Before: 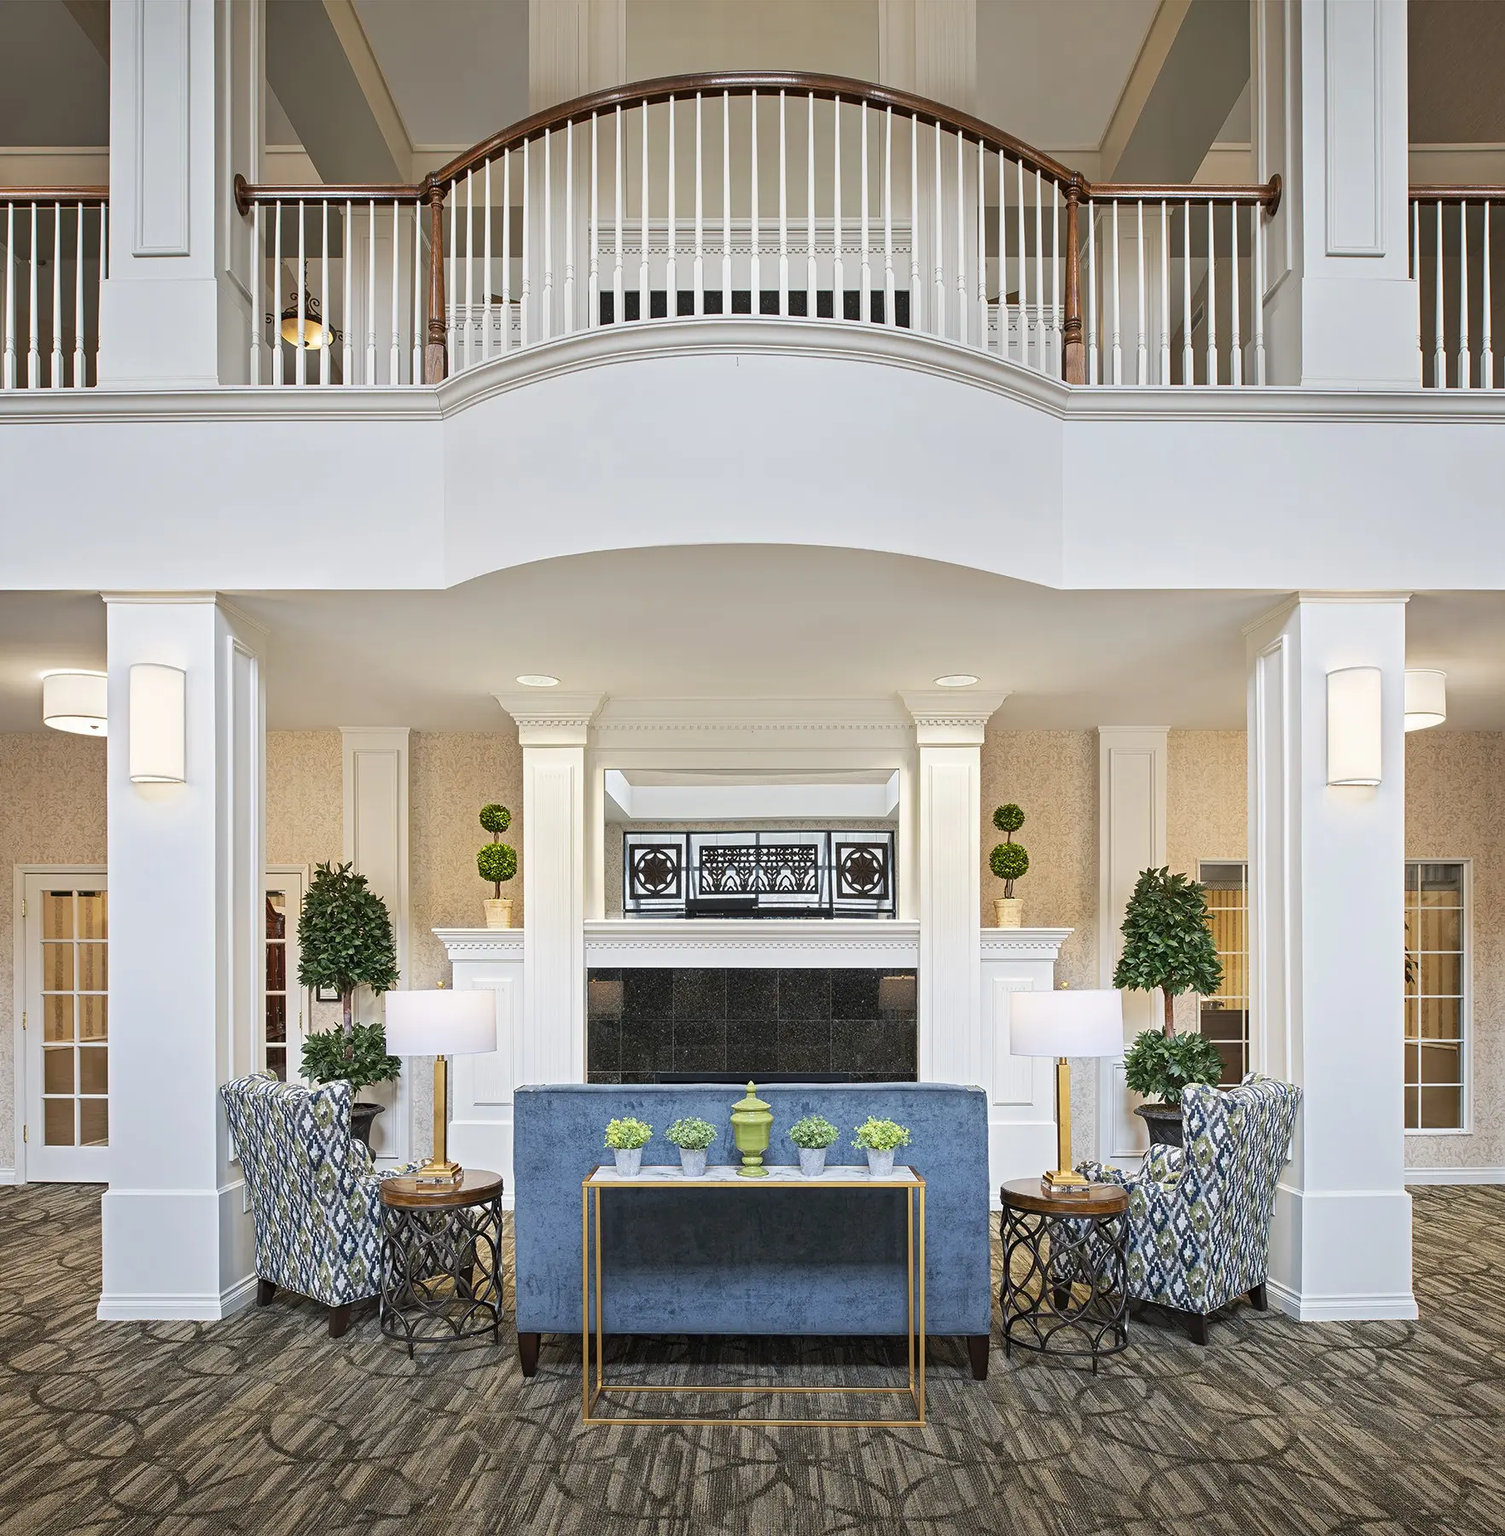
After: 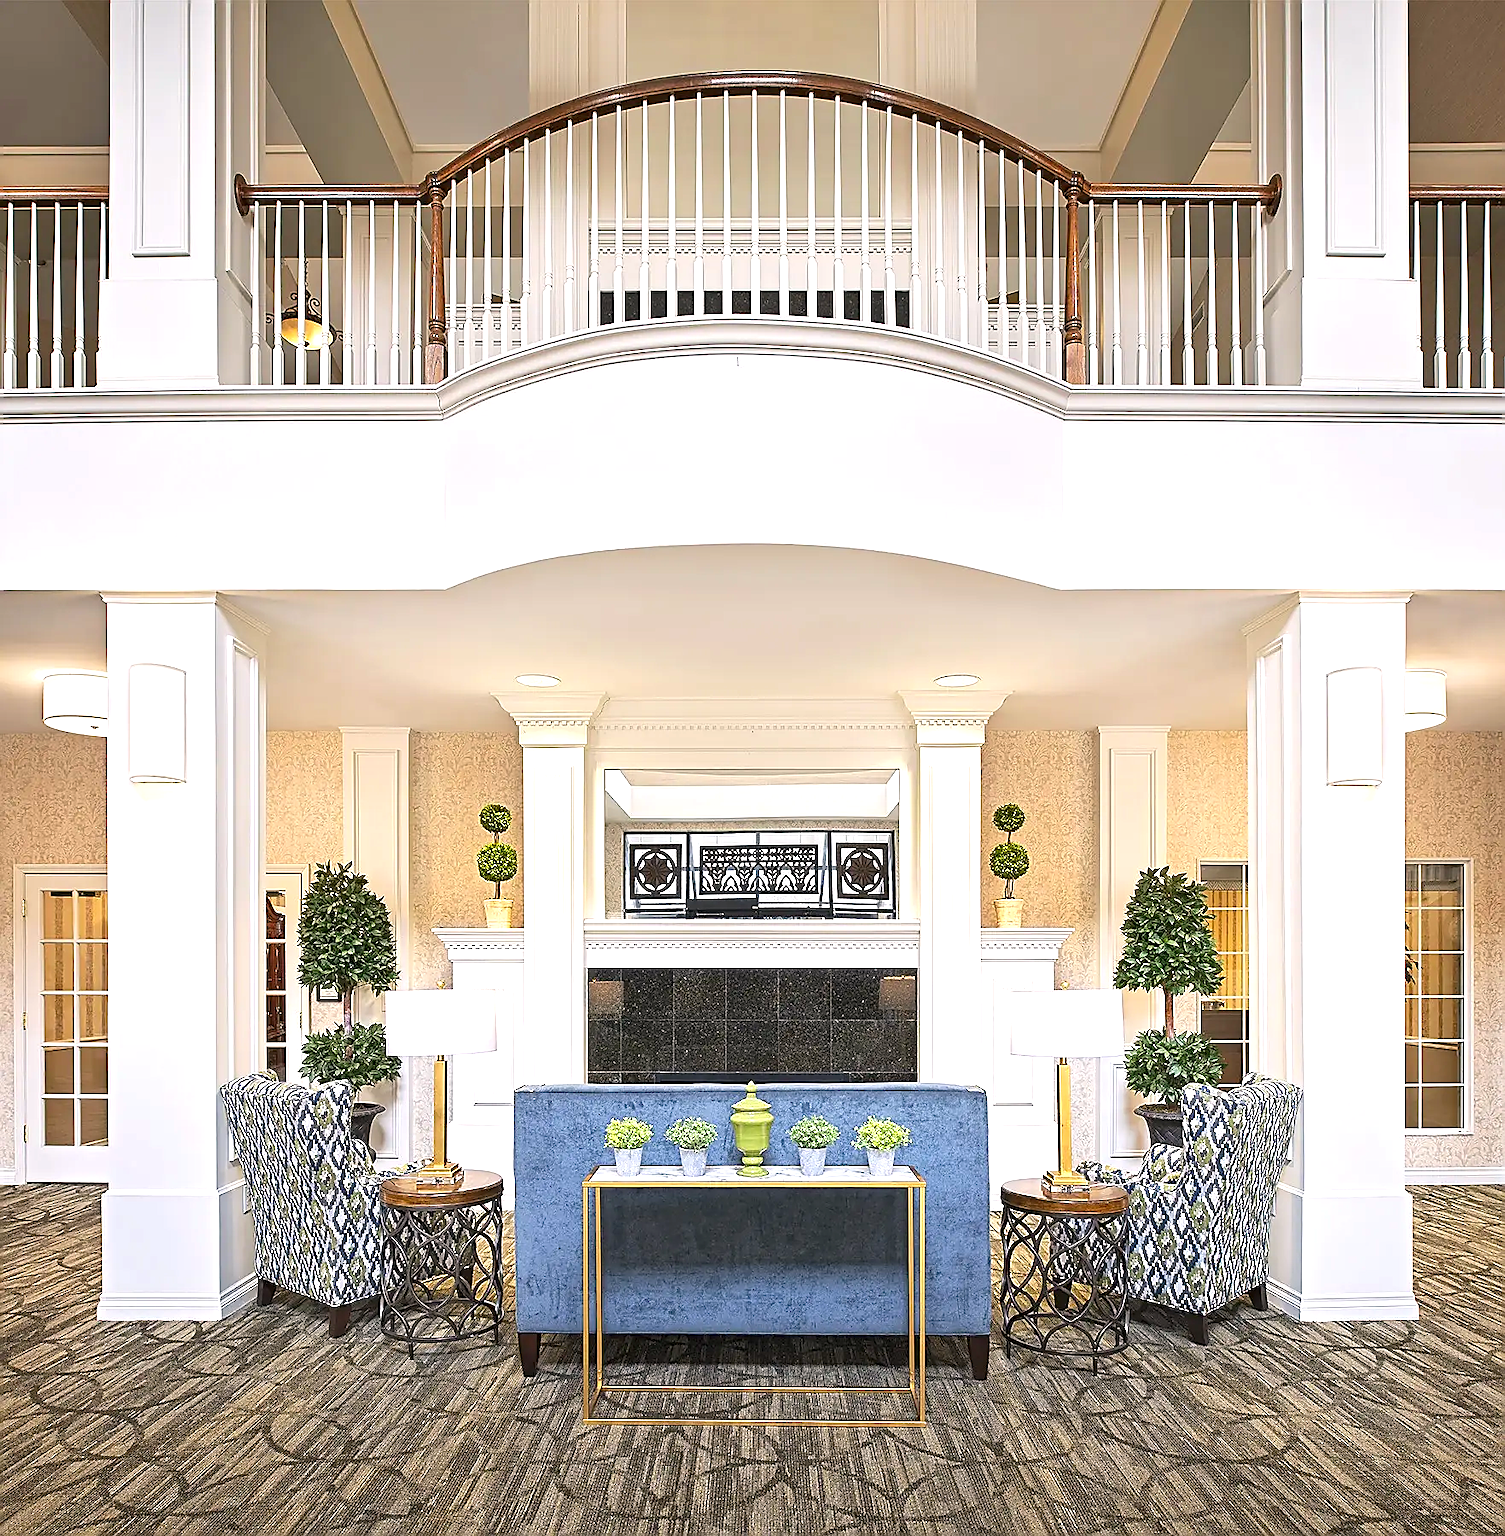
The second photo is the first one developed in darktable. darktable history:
color correction: highlights a* 3.19, highlights b* 1.74, saturation 1.19
sharpen: radius 1.415, amount 1.255, threshold 0.722
exposure: exposure 0.665 EV, compensate exposure bias true, compensate highlight preservation false
